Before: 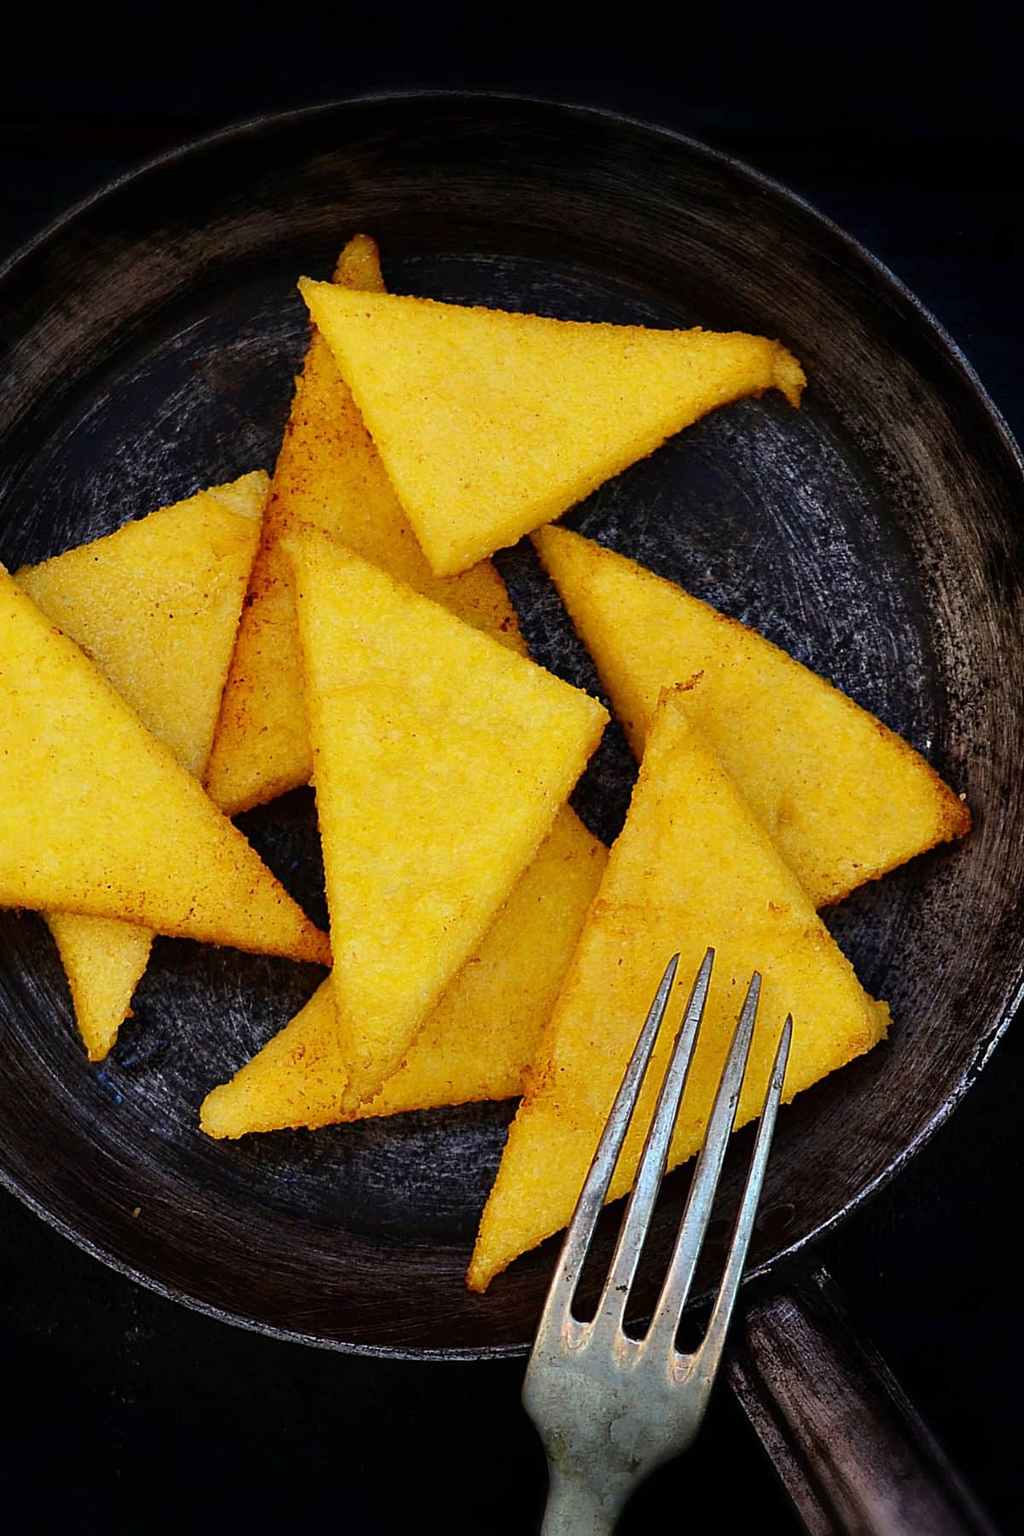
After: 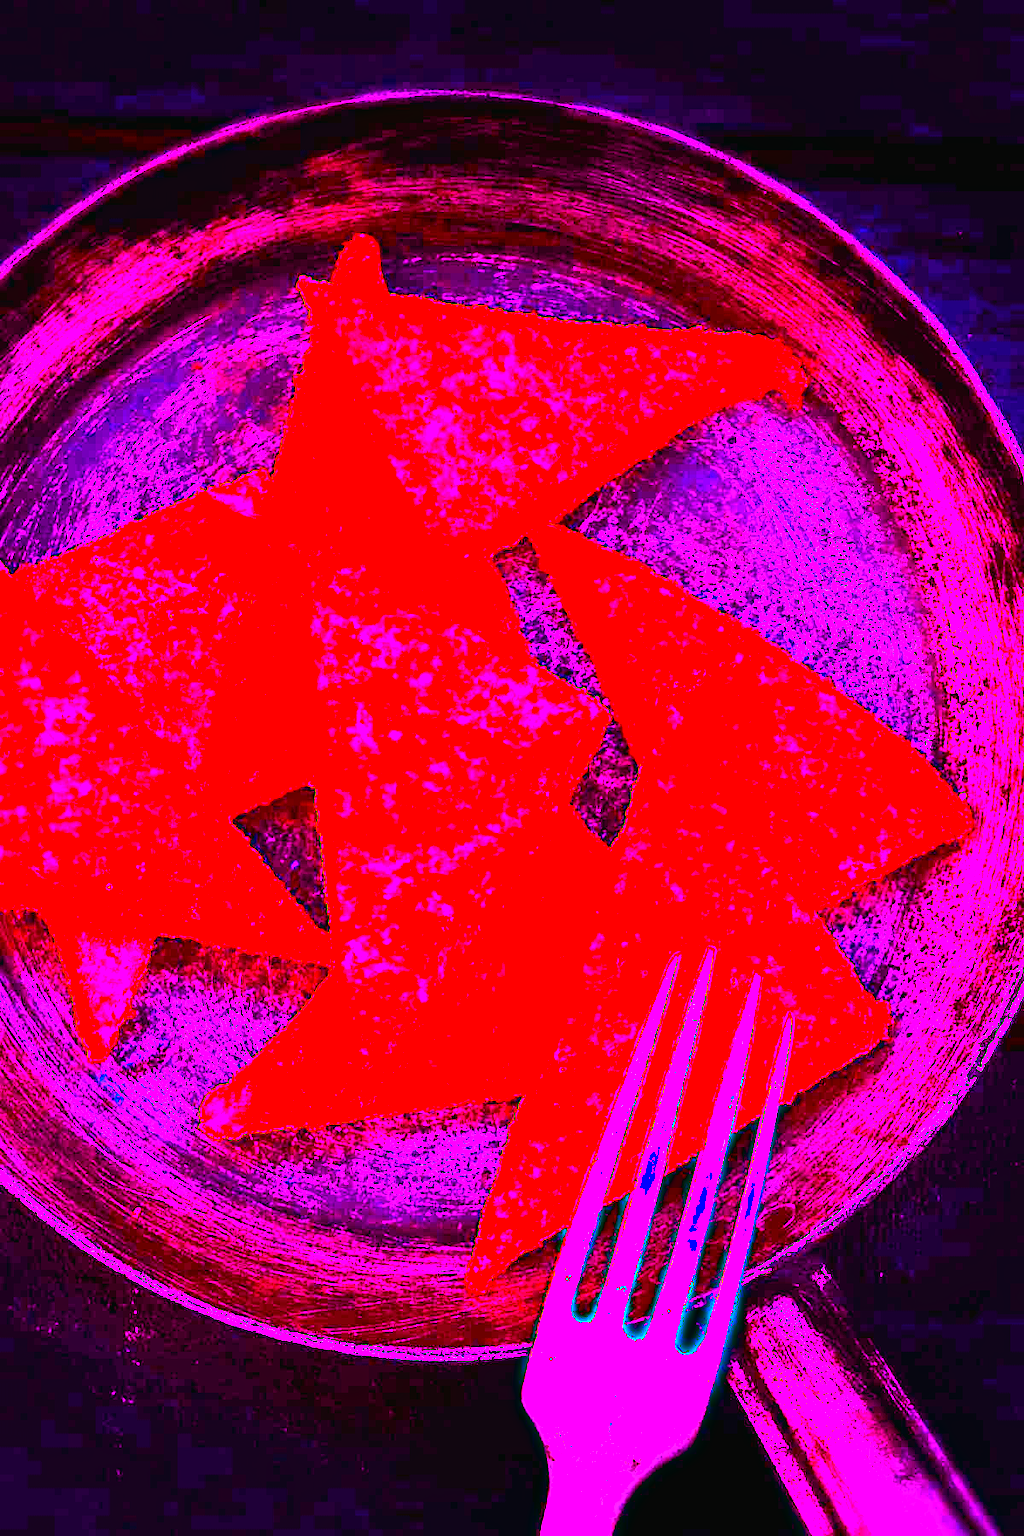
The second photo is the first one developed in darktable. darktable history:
haze removal: strength 0.29, distance 0.25, compatibility mode true, adaptive false
white balance: red 8, blue 8
tone curve: curves: ch0 [(0, 0.018) (0.036, 0.038) (0.15, 0.131) (0.27, 0.247) (0.545, 0.561) (0.761, 0.761) (1, 0.919)]; ch1 [(0, 0) (0.179, 0.173) (0.322, 0.32) (0.429, 0.431) (0.502, 0.5) (0.519, 0.522) (0.562, 0.588) (0.625, 0.67) (0.711, 0.745) (1, 1)]; ch2 [(0, 0) (0.29, 0.295) (0.404, 0.436) (0.497, 0.499) (0.521, 0.523) (0.561, 0.605) (0.657, 0.655) (0.712, 0.764) (1, 1)], color space Lab, independent channels, preserve colors none
